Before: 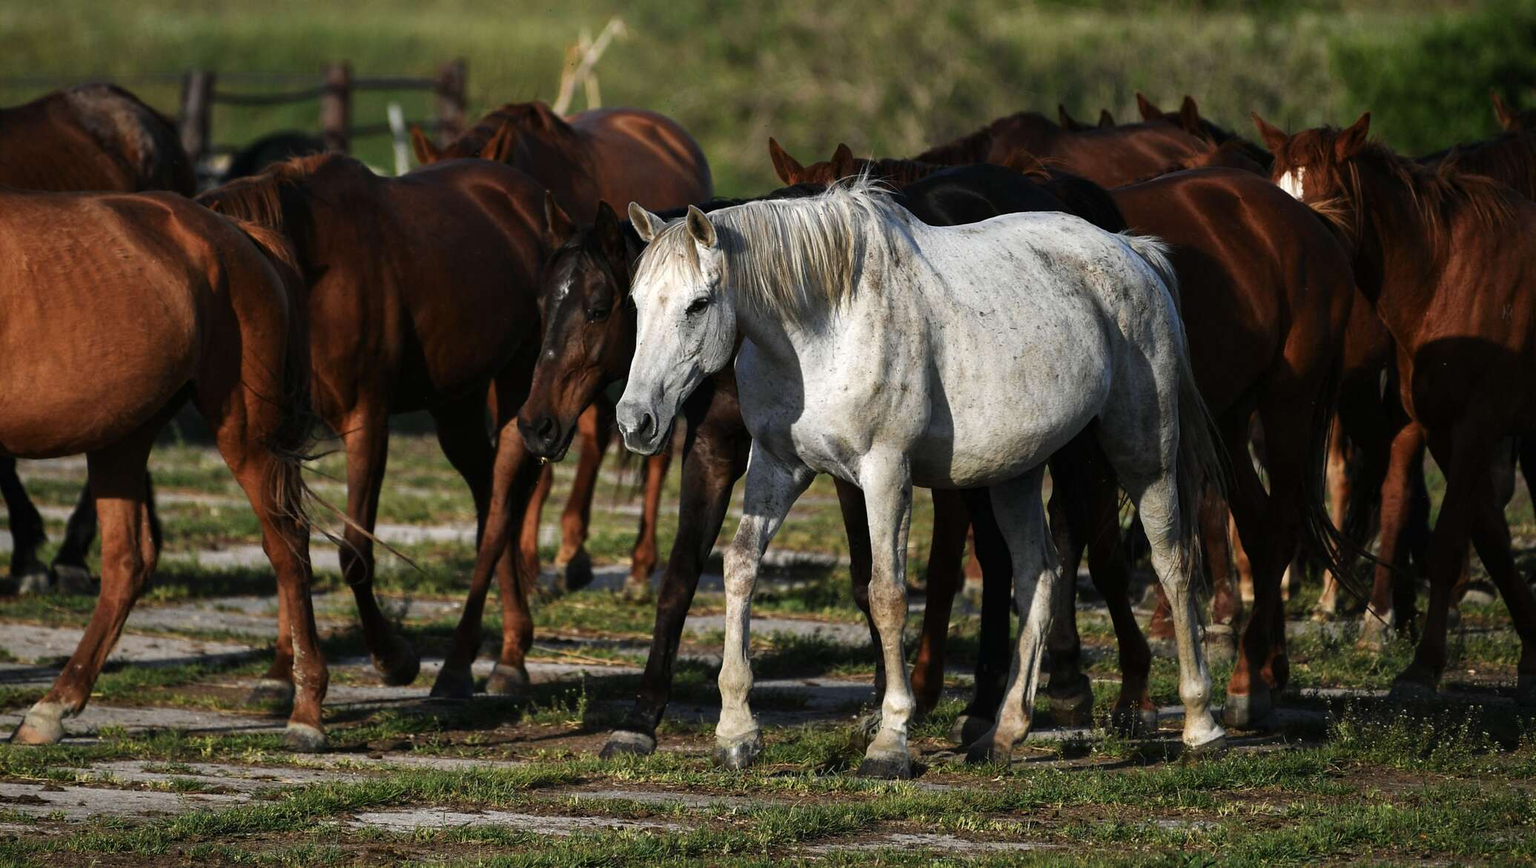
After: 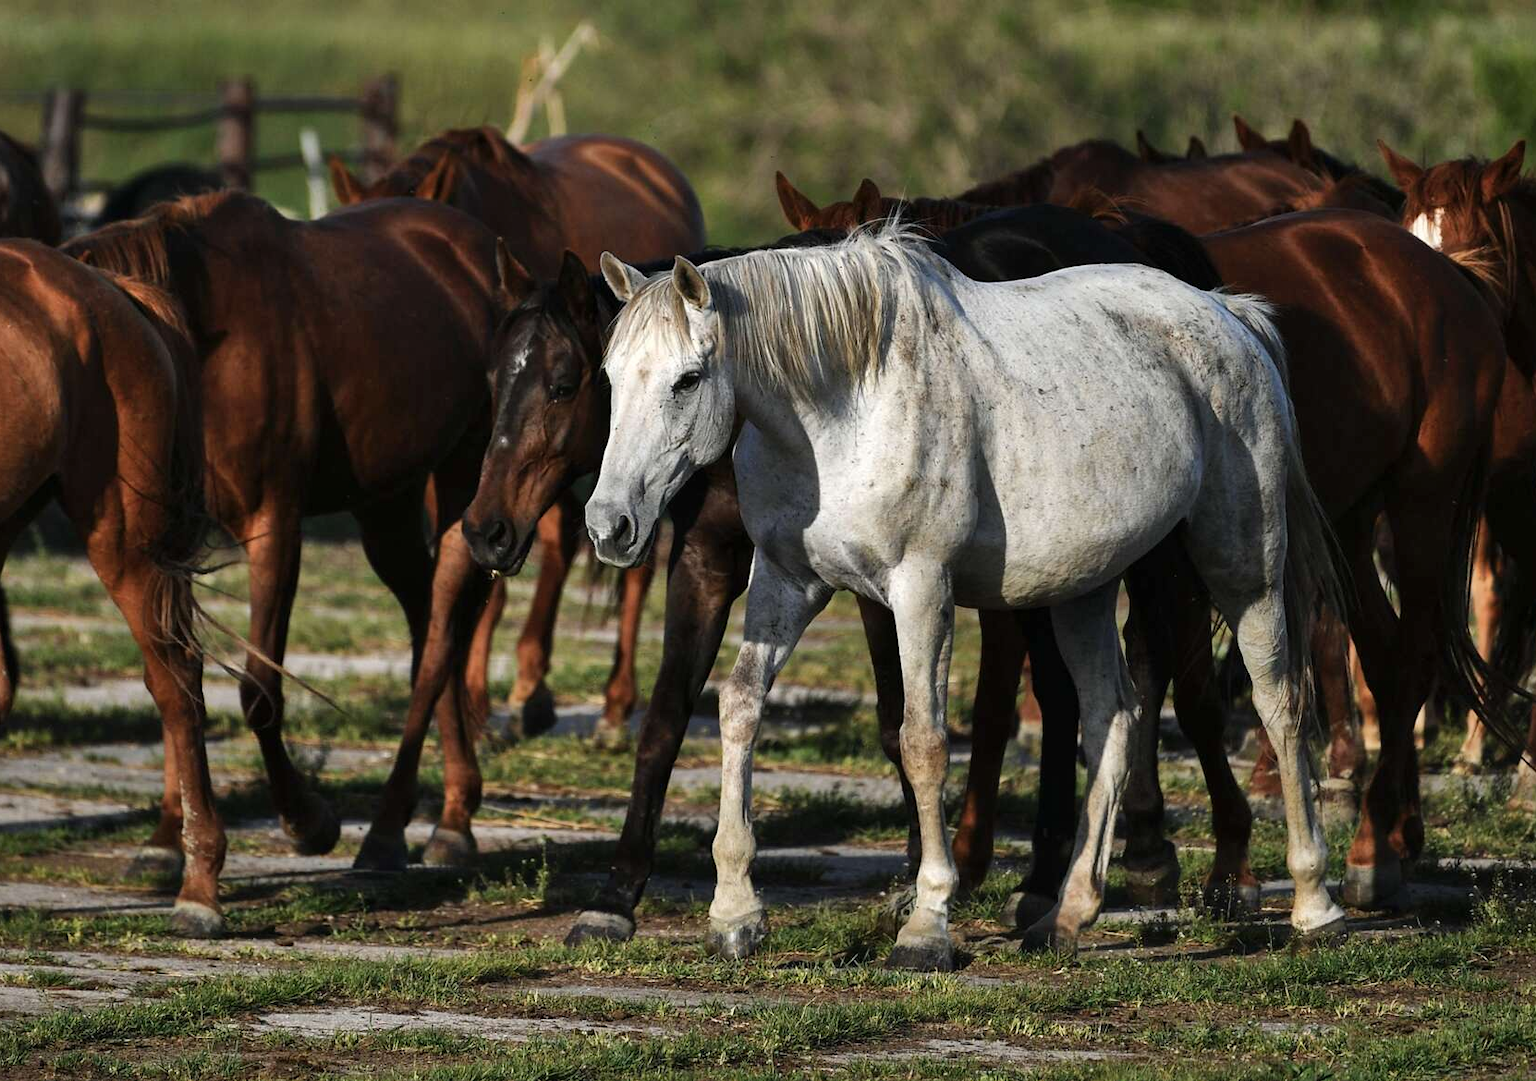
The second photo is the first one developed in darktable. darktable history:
crop and rotate: left 9.562%, right 10.218%
shadows and highlights: shadows 36.65, highlights -27.97, soften with gaussian
